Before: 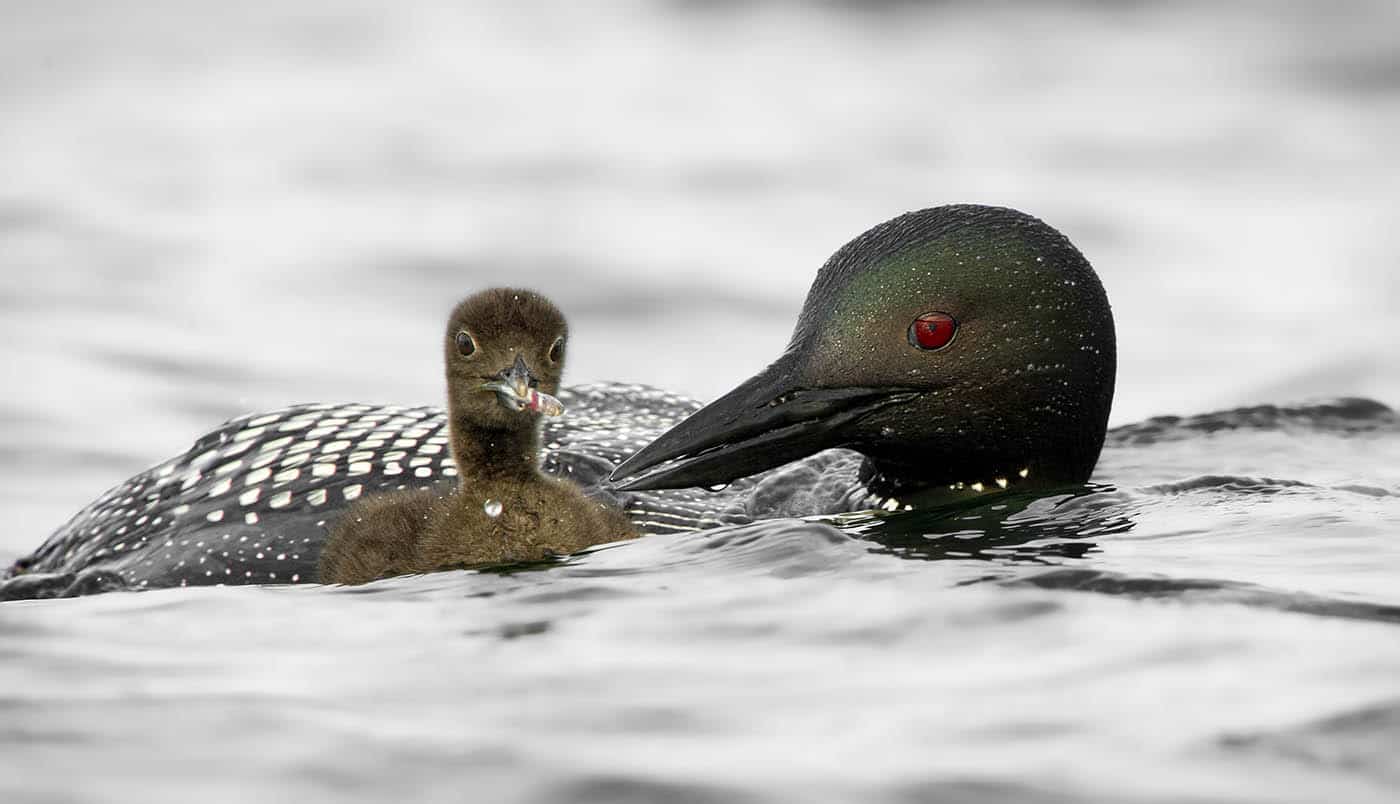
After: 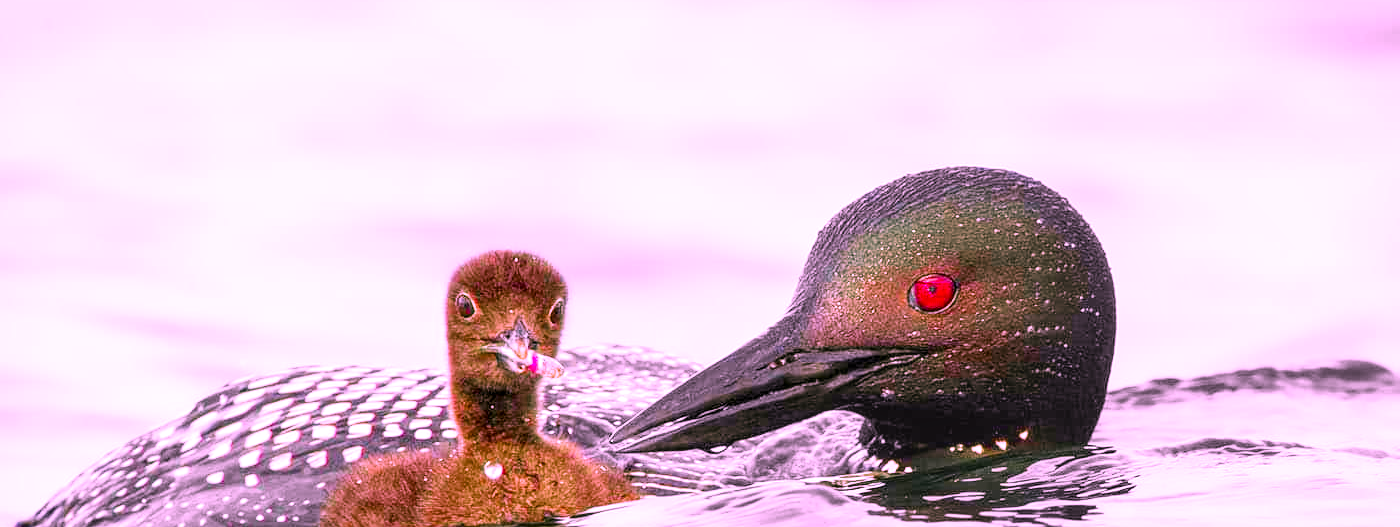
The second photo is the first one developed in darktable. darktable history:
exposure: black level correction 0, exposure 0.7 EV, compensate exposure bias true, compensate highlight preservation false
base curve: curves: ch0 [(0, 0) (0.204, 0.334) (0.55, 0.733) (1, 1)], preserve colors none
crop and rotate: top 4.848%, bottom 29.503%
local contrast: detail 130%
color correction: highlights a* 19.5, highlights b* -11.53, saturation 1.69
color zones: curves: ch0 [(0, 0.48) (0.209, 0.398) (0.305, 0.332) (0.429, 0.493) (0.571, 0.5) (0.714, 0.5) (0.857, 0.5) (1, 0.48)]; ch1 [(0, 0.736) (0.143, 0.625) (0.225, 0.371) (0.429, 0.256) (0.571, 0.241) (0.714, 0.213) (0.857, 0.48) (1, 0.736)]; ch2 [(0, 0.448) (0.143, 0.498) (0.286, 0.5) (0.429, 0.5) (0.571, 0.5) (0.714, 0.5) (0.857, 0.5) (1, 0.448)]
